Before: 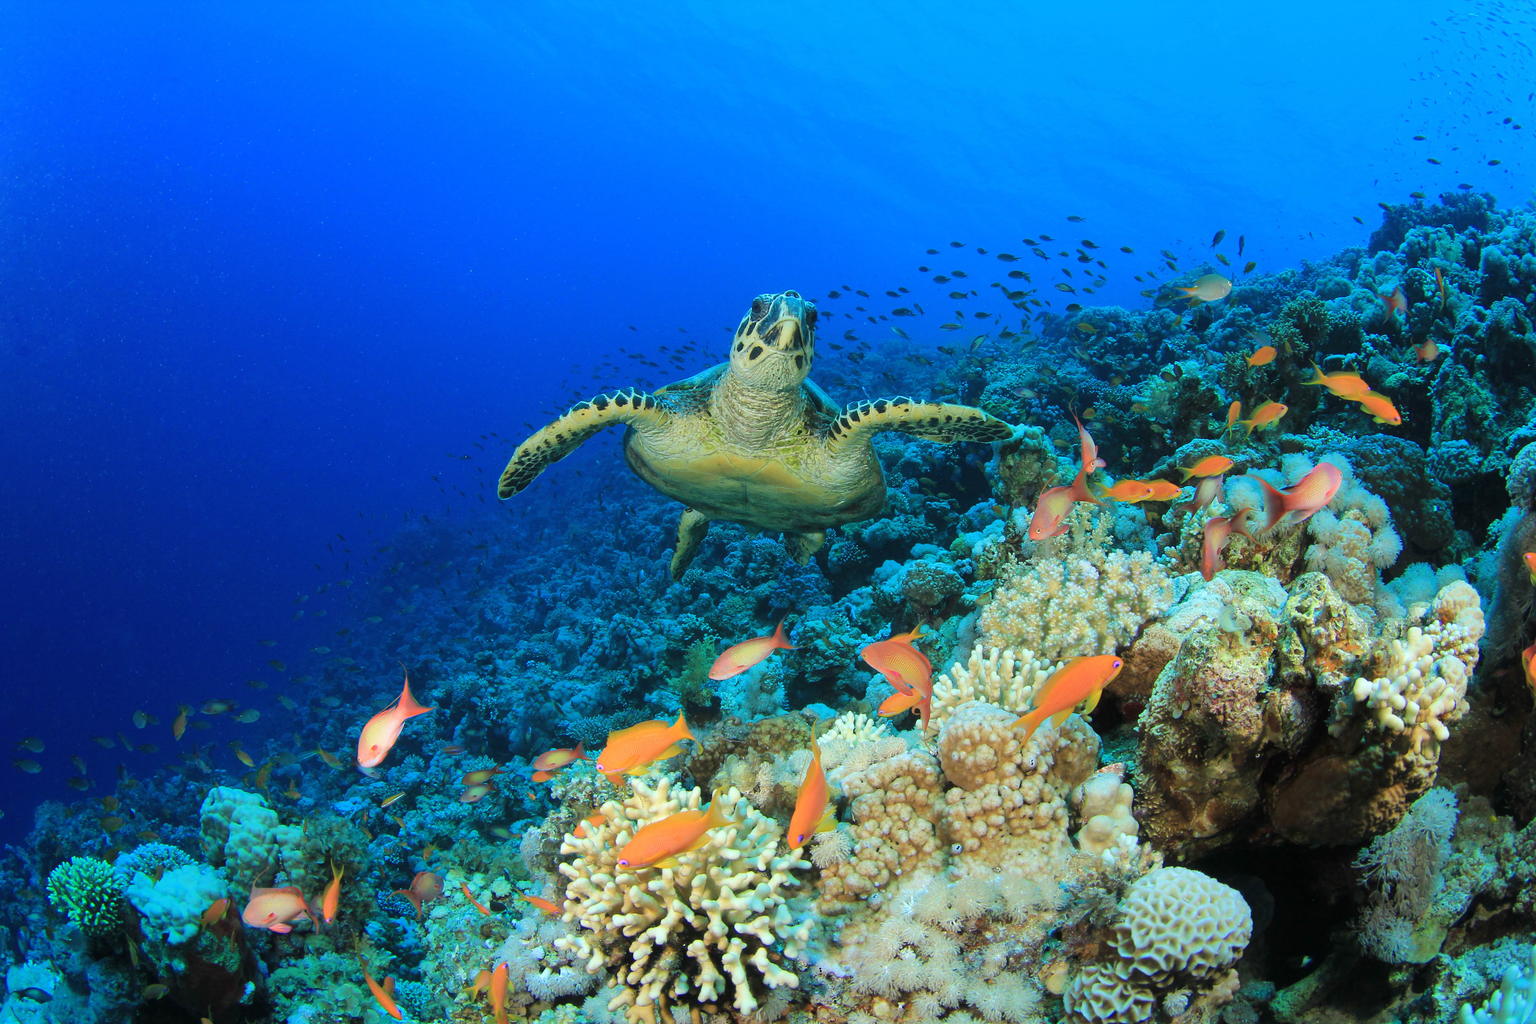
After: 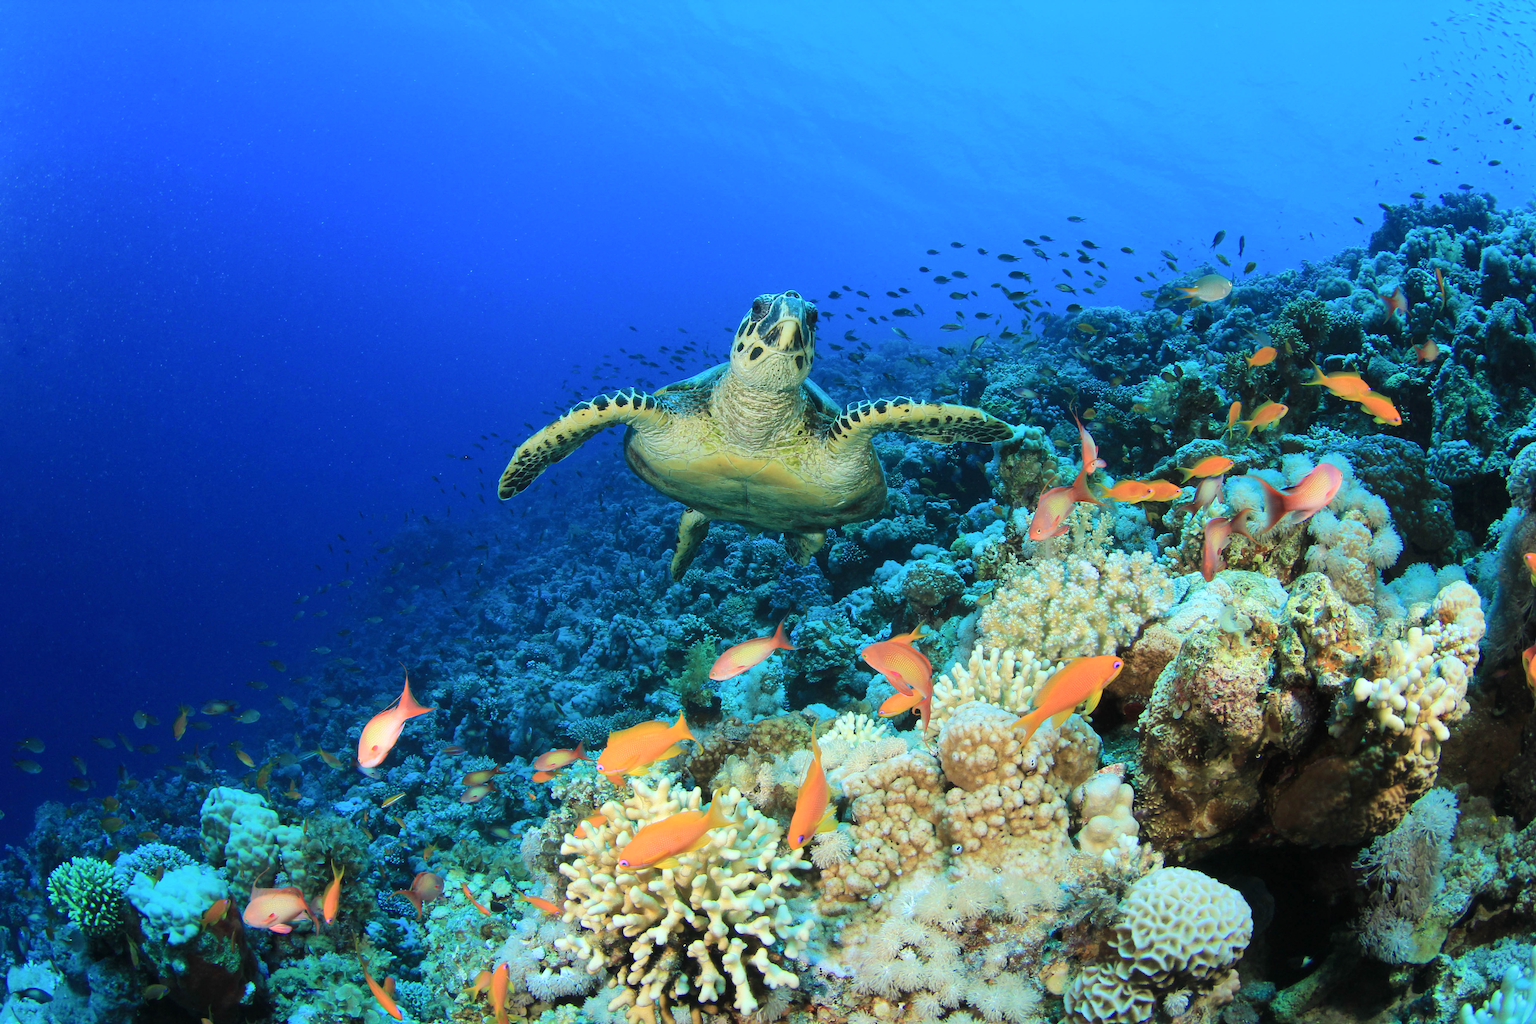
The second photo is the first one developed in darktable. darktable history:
contrast brightness saturation: contrast 0.148, brightness 0.054
